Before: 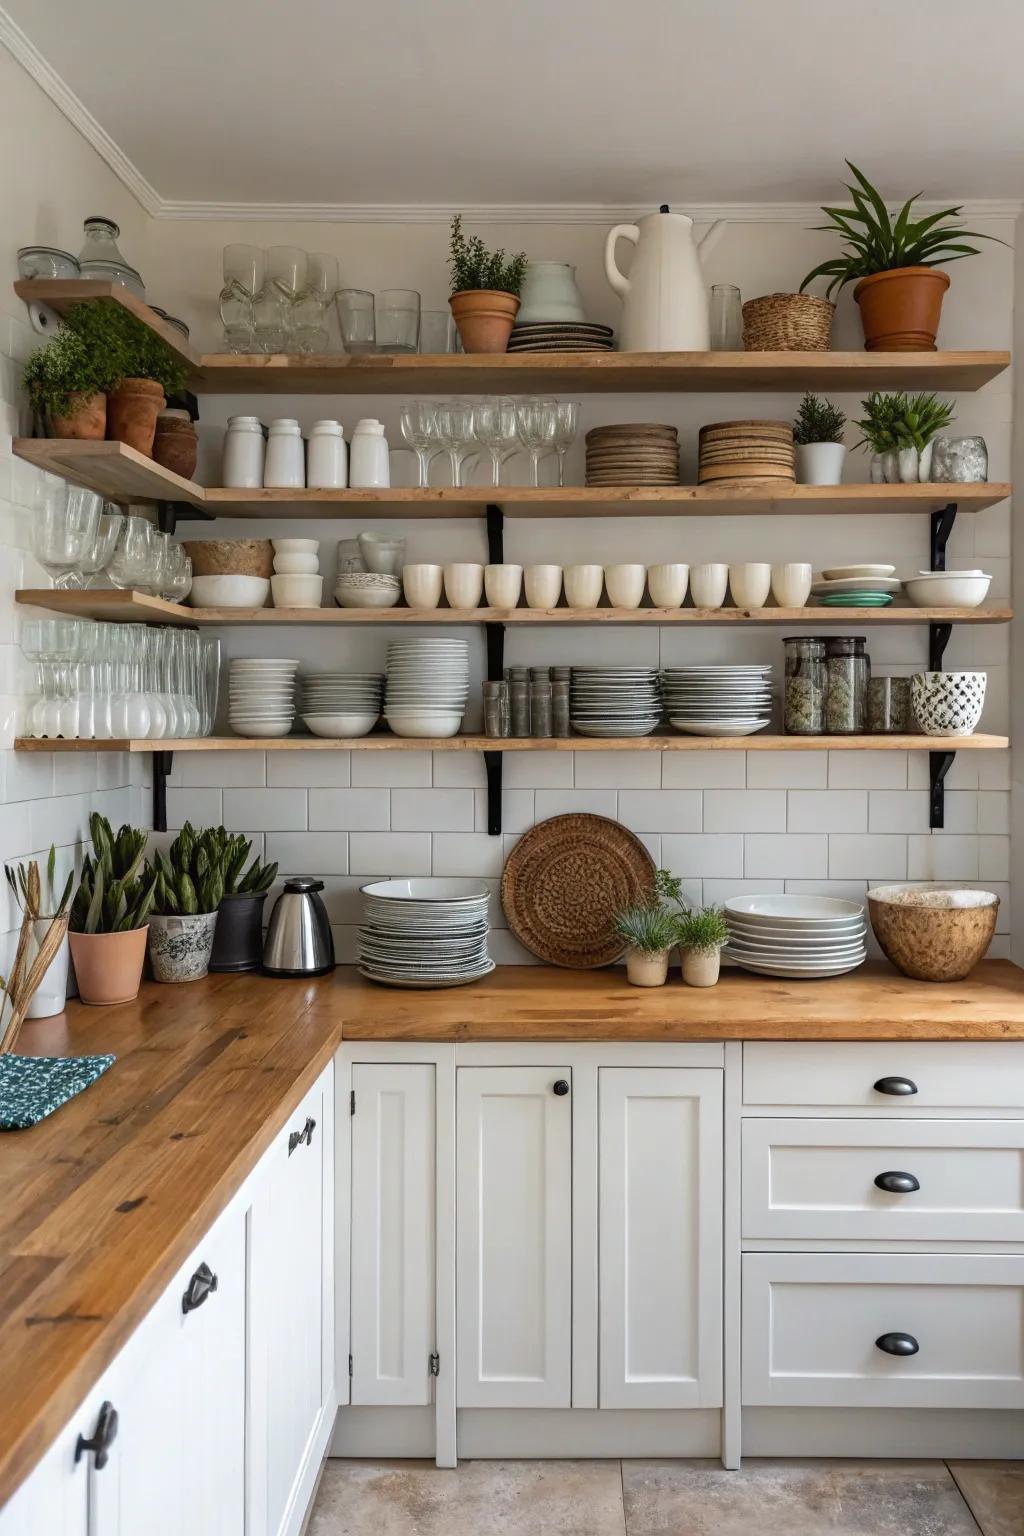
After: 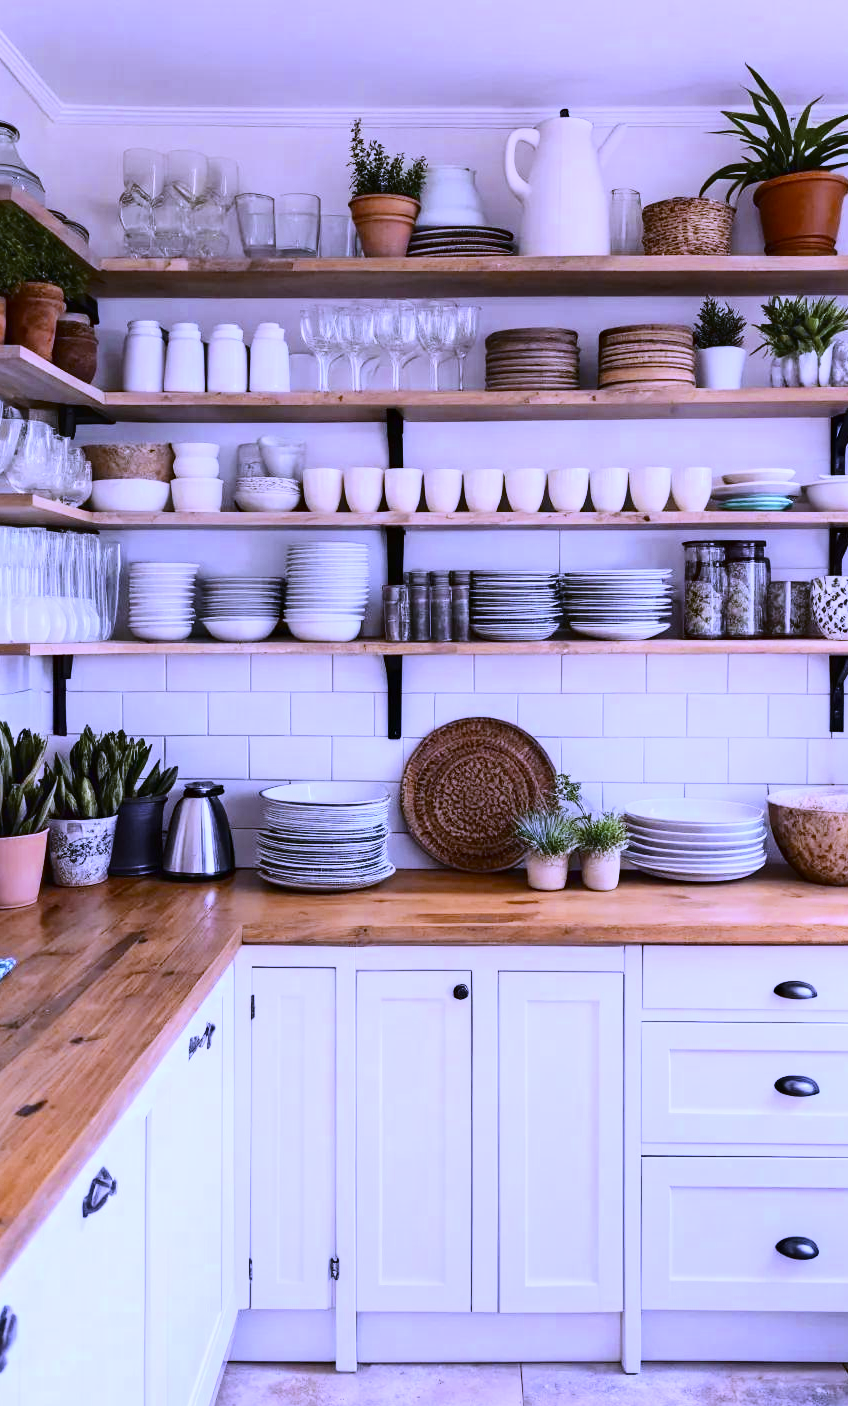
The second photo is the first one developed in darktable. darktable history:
crop: left 9.807%, top 6.259%, right 7.334%, bottom 2.177%
color balance rgb: contrast -10%
color zones: curves: ch0 [(0.11, 0.396) (0.195, 0.36) (0.25, 0.5) (0.303, 0.412) (0.357, 0.544) (0.75, 0.5) (0.967, 0.328)]; ch1 [(0, 0.468) (0.112, 0.512) (0.202, 0.6) (0.25, 0.5) (0.307, 0.352) (0.357, 0.544) (0.75, 0.5) (0.963, 0.524)]
contrast brightness saturation: contrast 0.28
white balance: red 0.98, blue 1.61
exposure: black level correction 0, exposure 0.7 EV, compensate exposure bias true, compensate highlight preservation false
tone curve: curves: ch0 [(0, 0) (0.08, 0.056) (0.4, 0.4) (0.6, 0.612) (0.92, 0.924) (1, 1)], color space Lab, linked channels, preserve colors none
